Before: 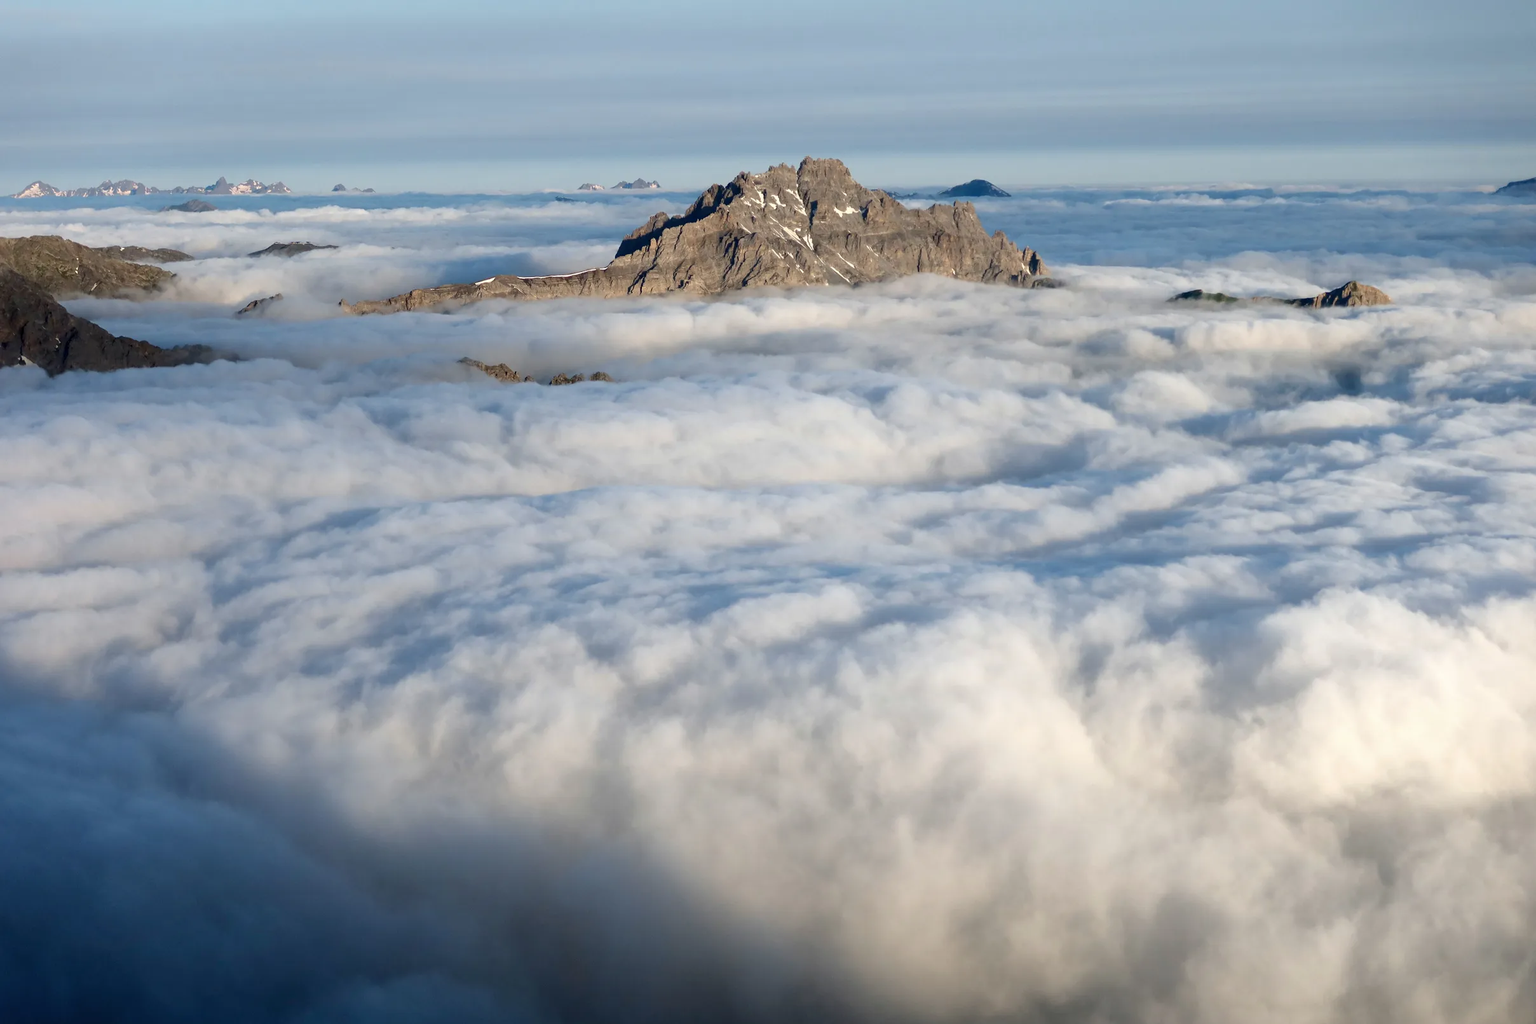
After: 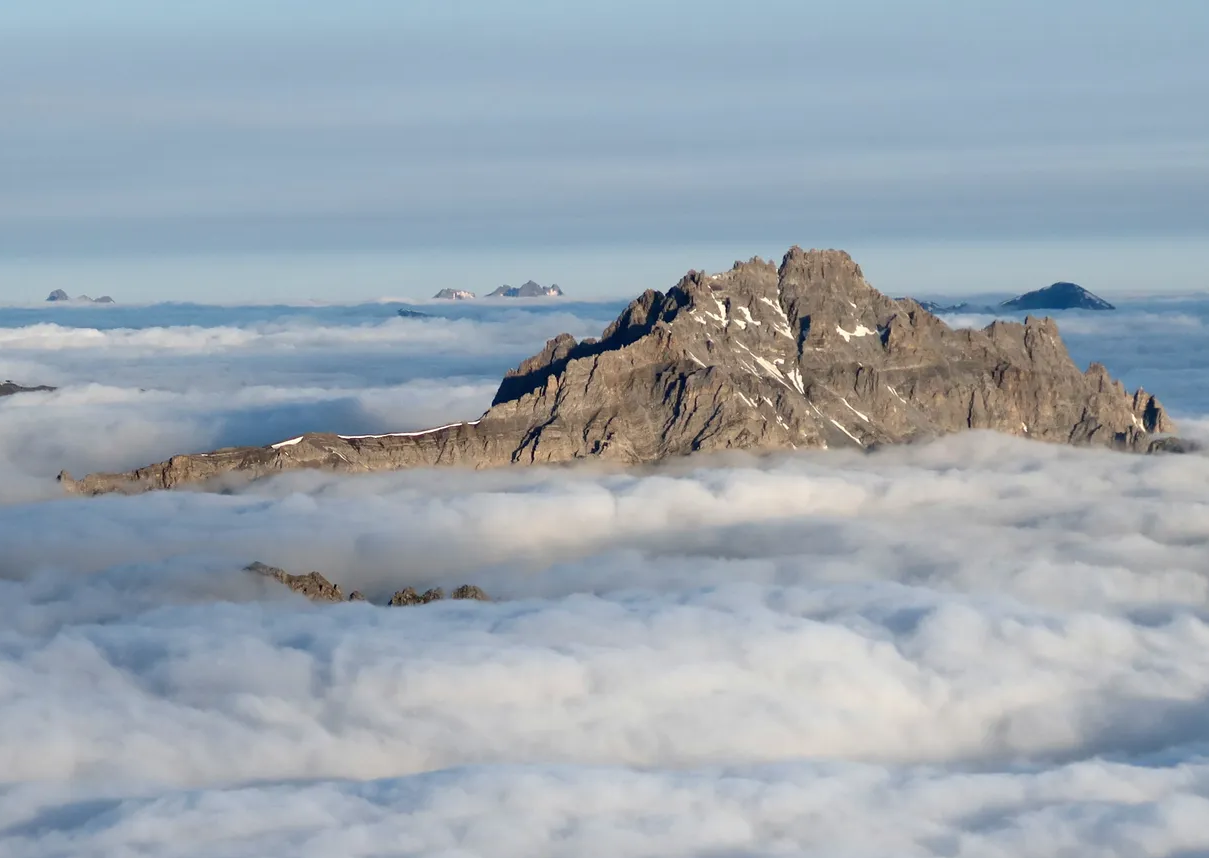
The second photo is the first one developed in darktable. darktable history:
crop: left 19.729%, right 30.243%, bottom 46.679%
